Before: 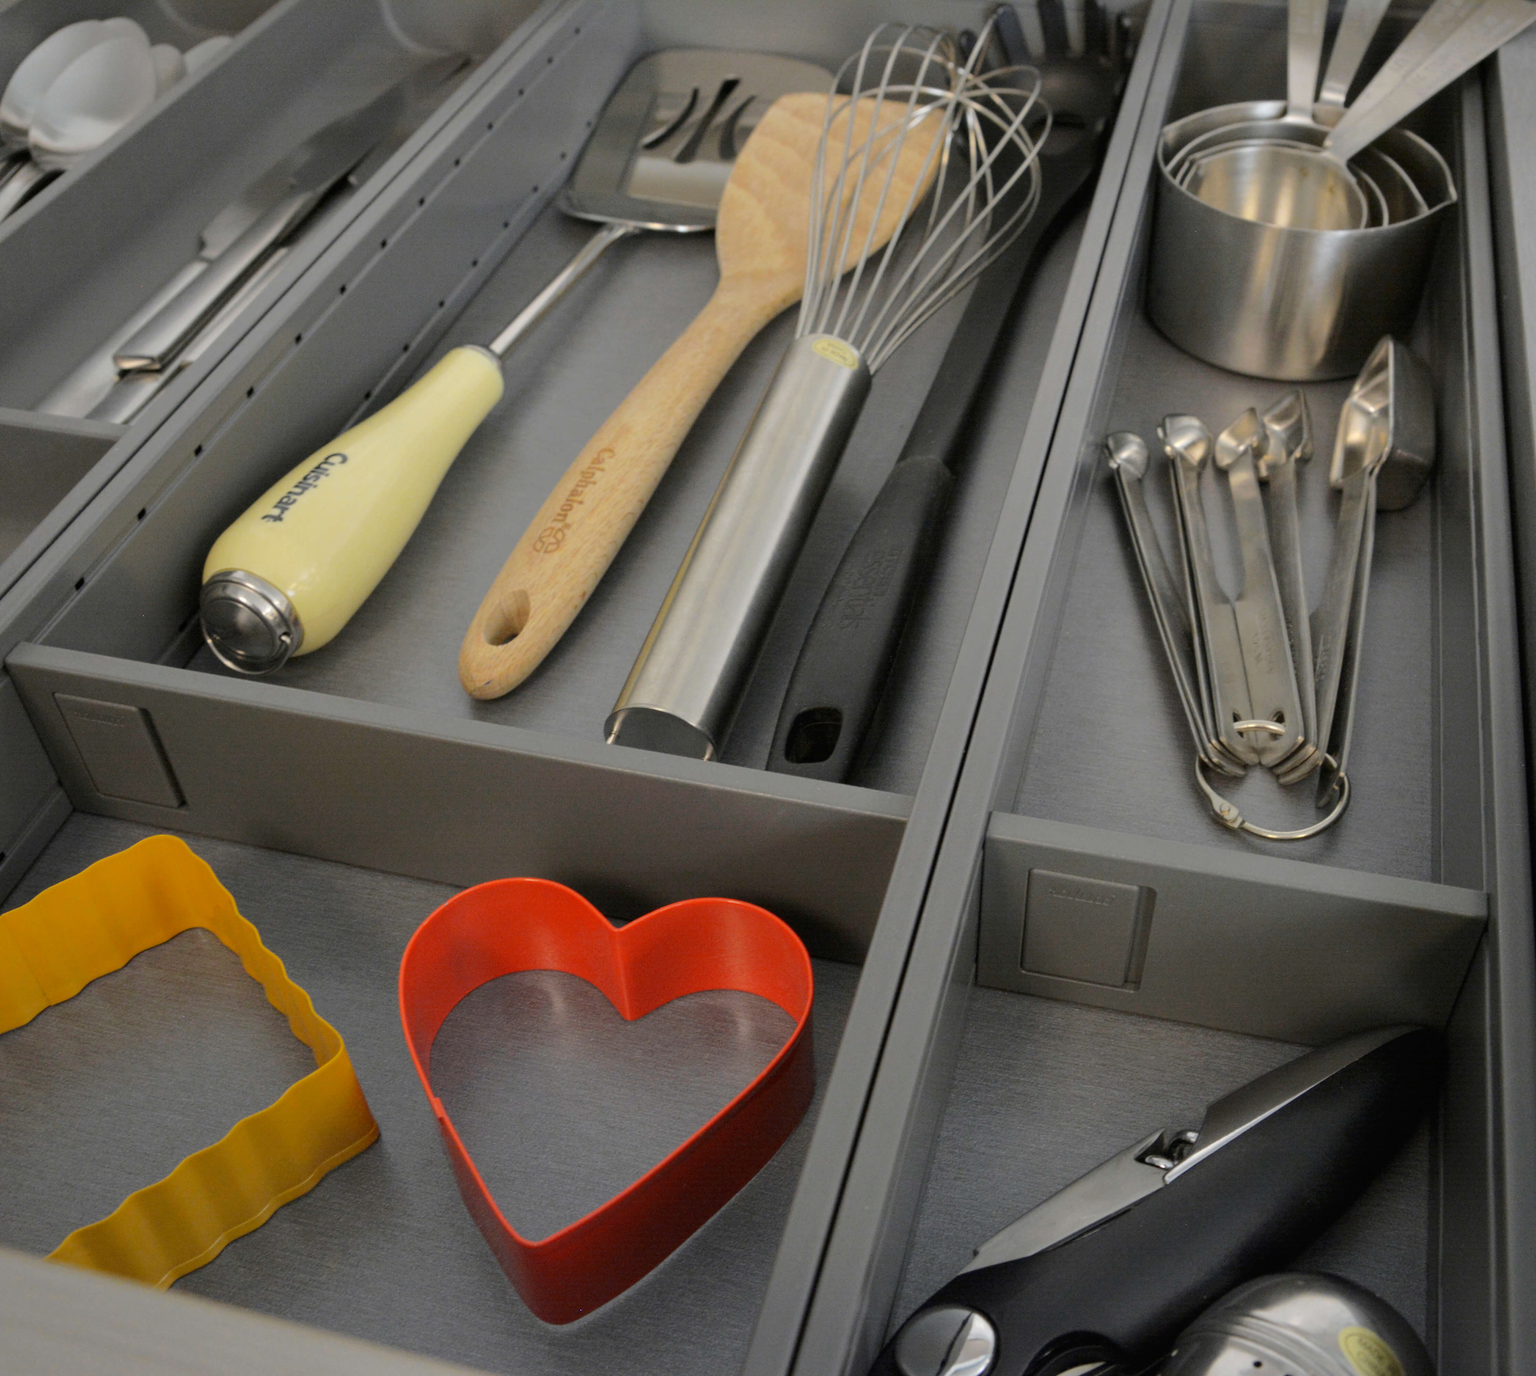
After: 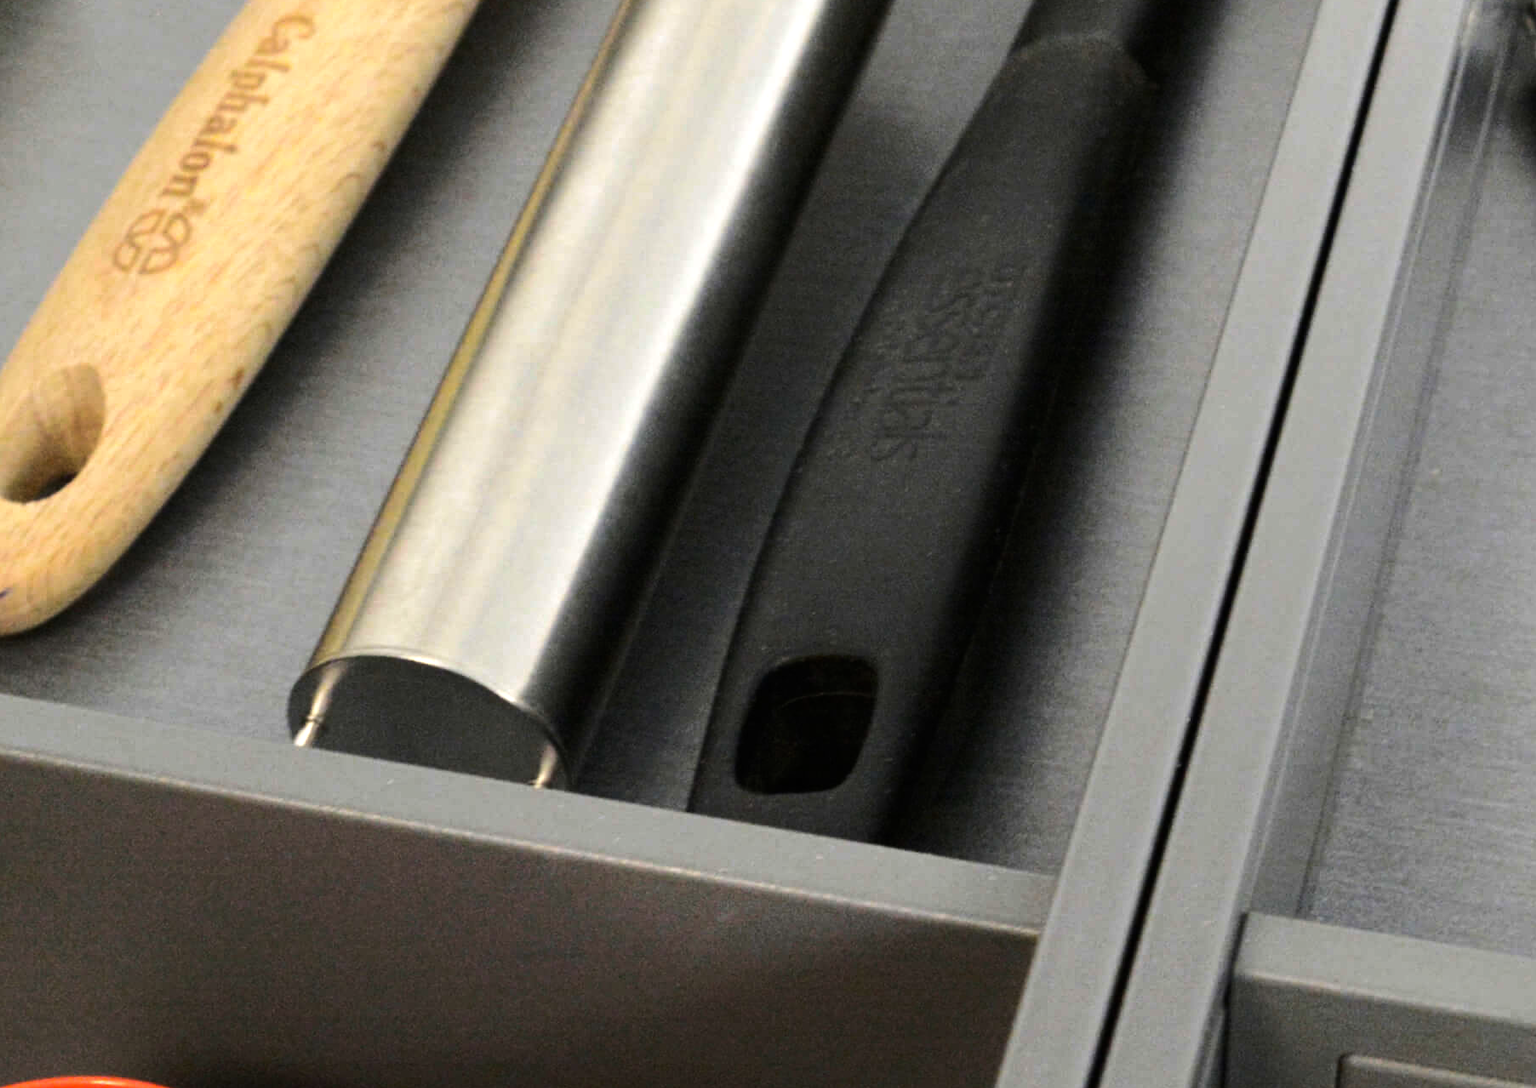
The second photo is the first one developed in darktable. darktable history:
velvia: strength 15%
crop: left 31.751%, top 32.172%, right 27.8%, bottom 35.83%
tone equalizer: -8 EV -1.08 EV, -7 EV -1.01 EV, -6 EV -0.867 EV, -5 EV -0.578 EV, -3 EV 0.578 EV, -2 EV 0.867 EV, -1 EV 1.01 EV, +0 EV 1.08 EV, edges refinement/feathering 500, mask exposure compensation -1.57 EV, preserve details no
